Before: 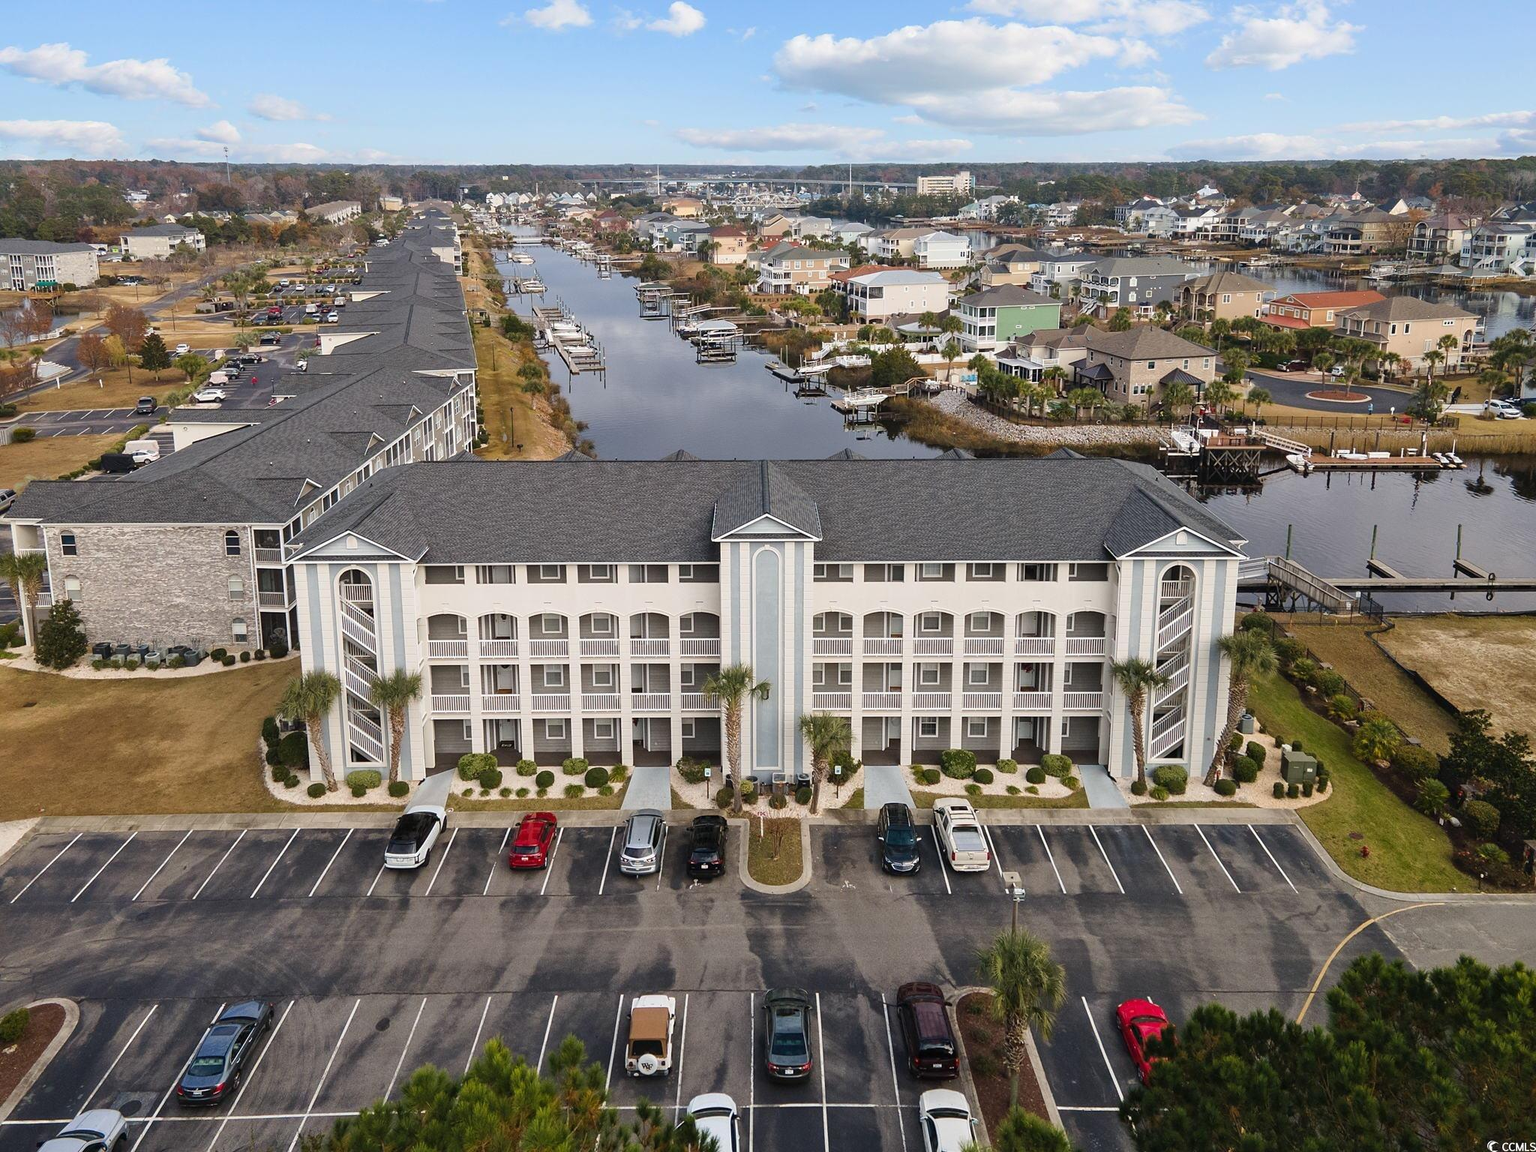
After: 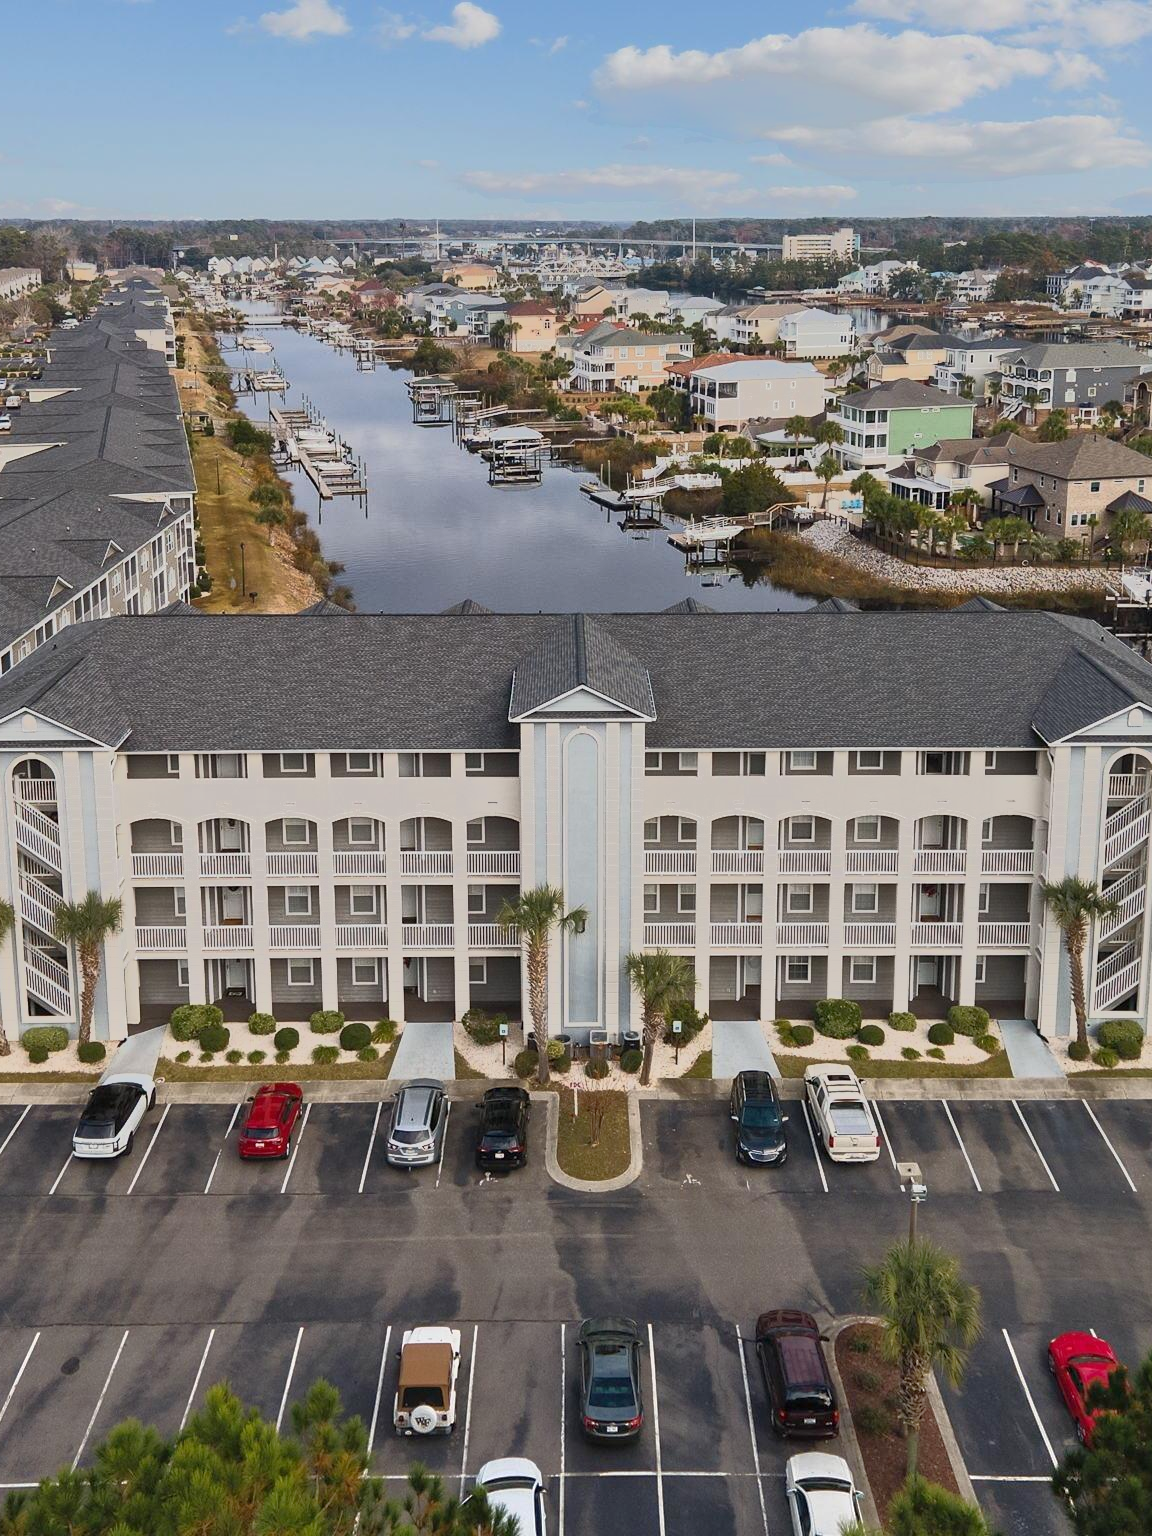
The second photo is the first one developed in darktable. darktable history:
crop: left 21.496%, right 22.254%
tone equalizer: -7 EV -0.63 EV, -6 EV 1 EV, -5 EV -0.45 EV, -4 EV 0.43 EV, -3 EV 0.41 EV, -2 EV 0.15 EV, -1 EV -0.15 EV, +0 EV -0.39 EV, smoothing diameter 25%, edges refinement/feathering 10, preserve details guided filter
